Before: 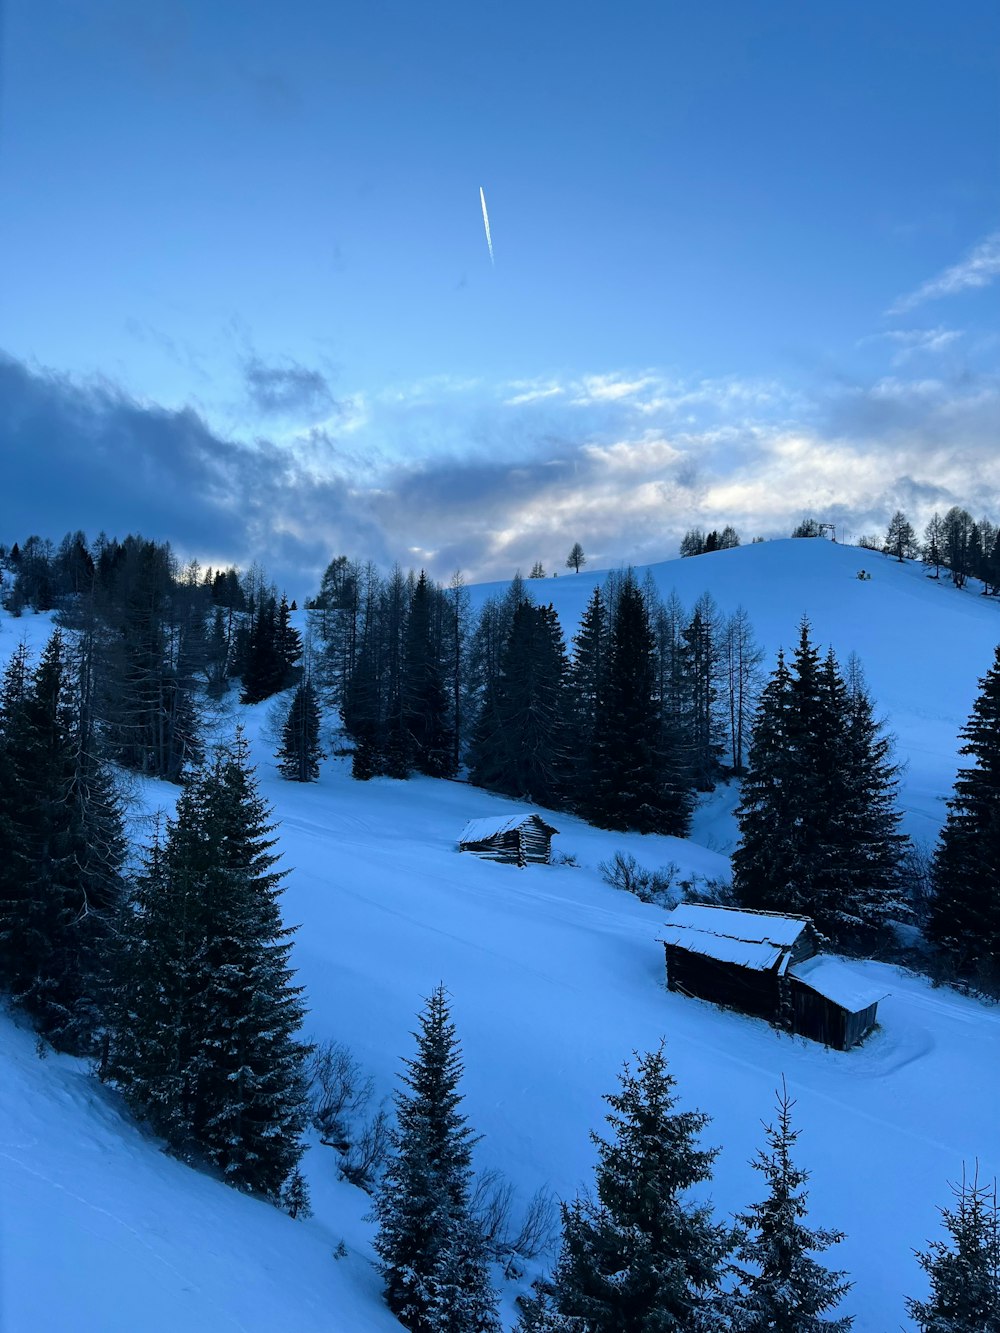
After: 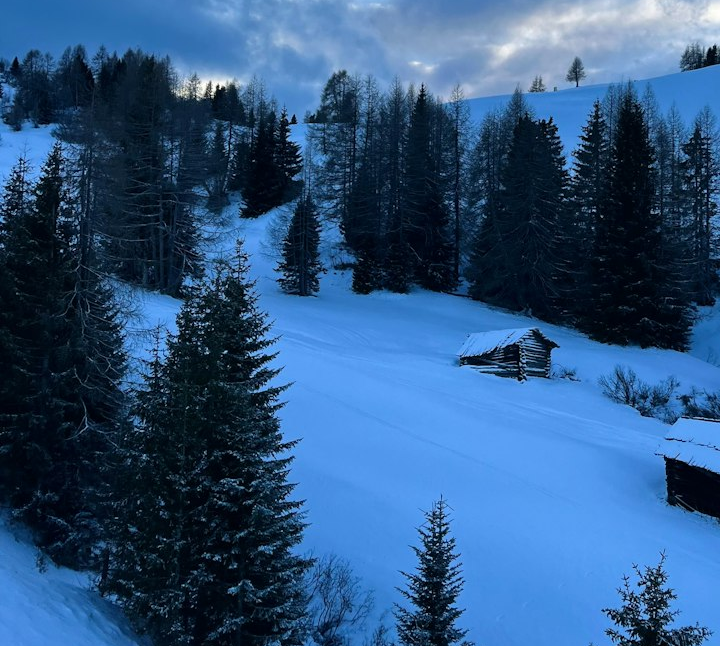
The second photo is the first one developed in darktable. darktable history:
crop: top 36.498%, right 27.964%, bottom 14.995%
color correction: highlights a* 0.003, highlights b* -0.283
